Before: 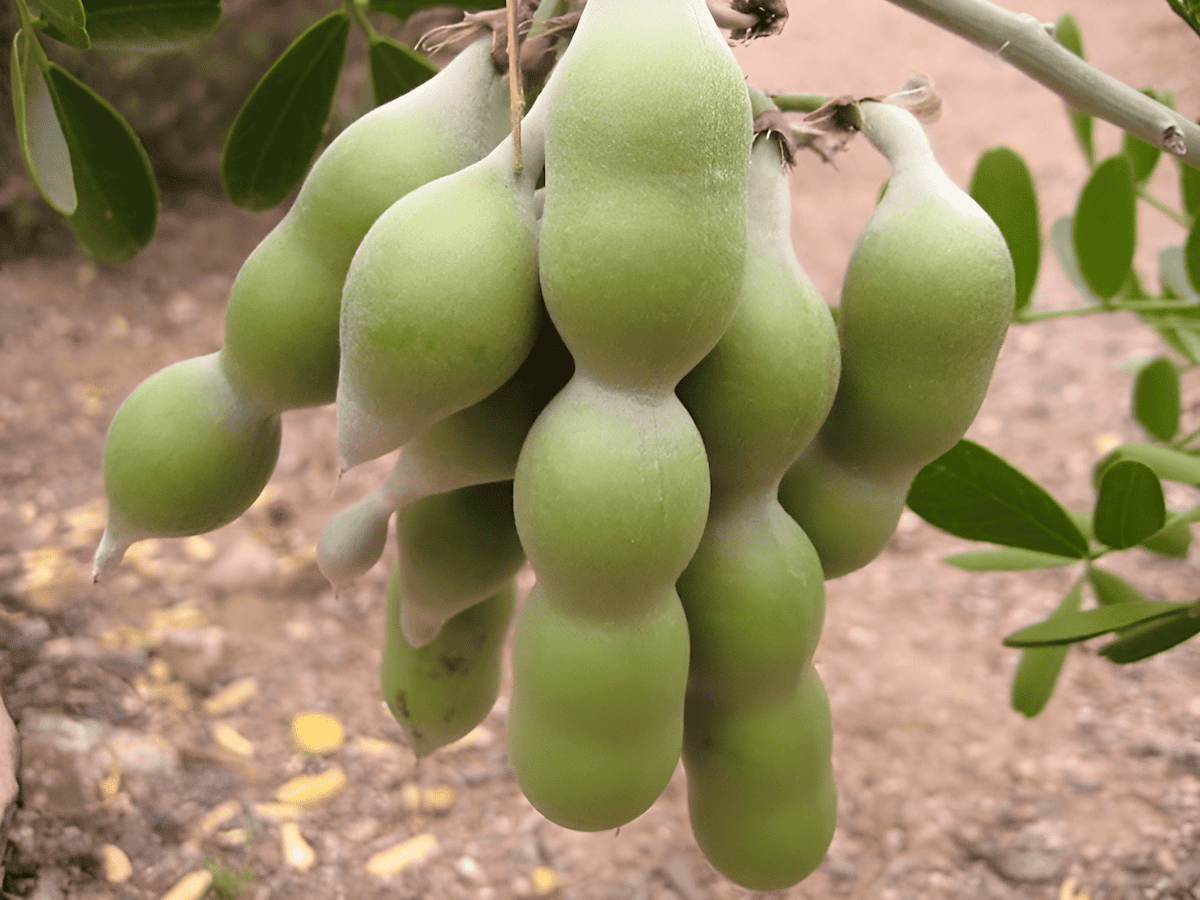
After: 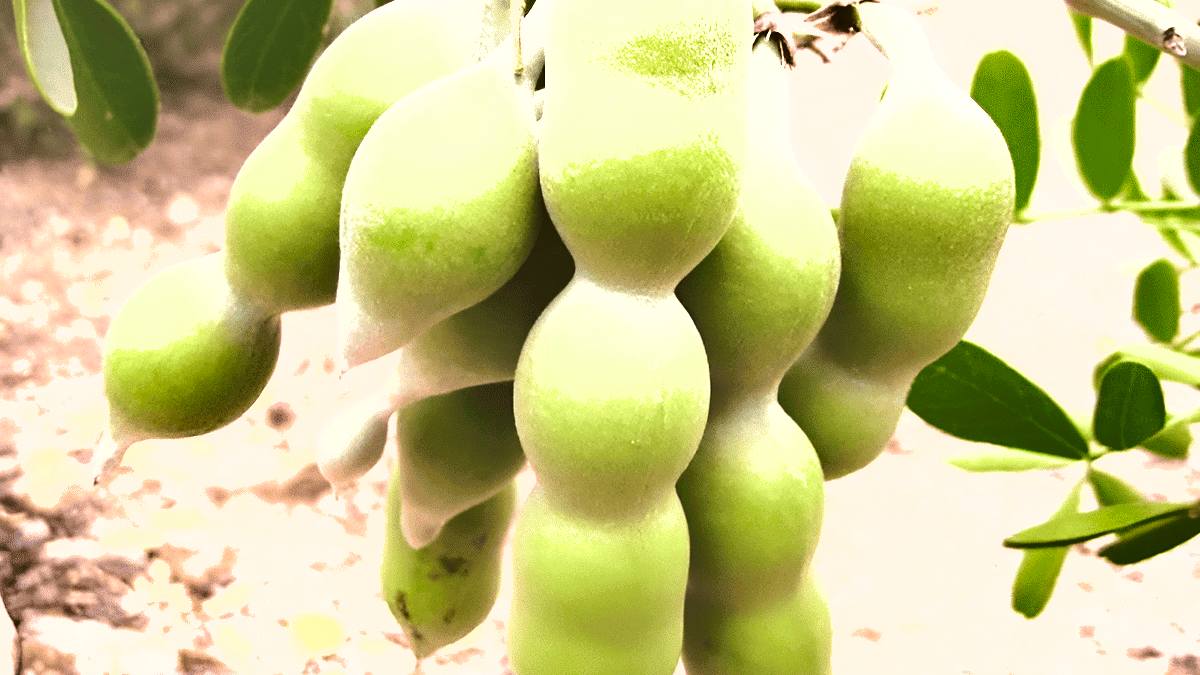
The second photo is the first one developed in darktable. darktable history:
crop: top 11.038%, bottom 13.962%
exposure: black level correction 0, exposure 1.675 EV, compensate exposure bias true, compensate highlight preservation false
shadows and highlights: low approximation 0.01, soften with gaussian
